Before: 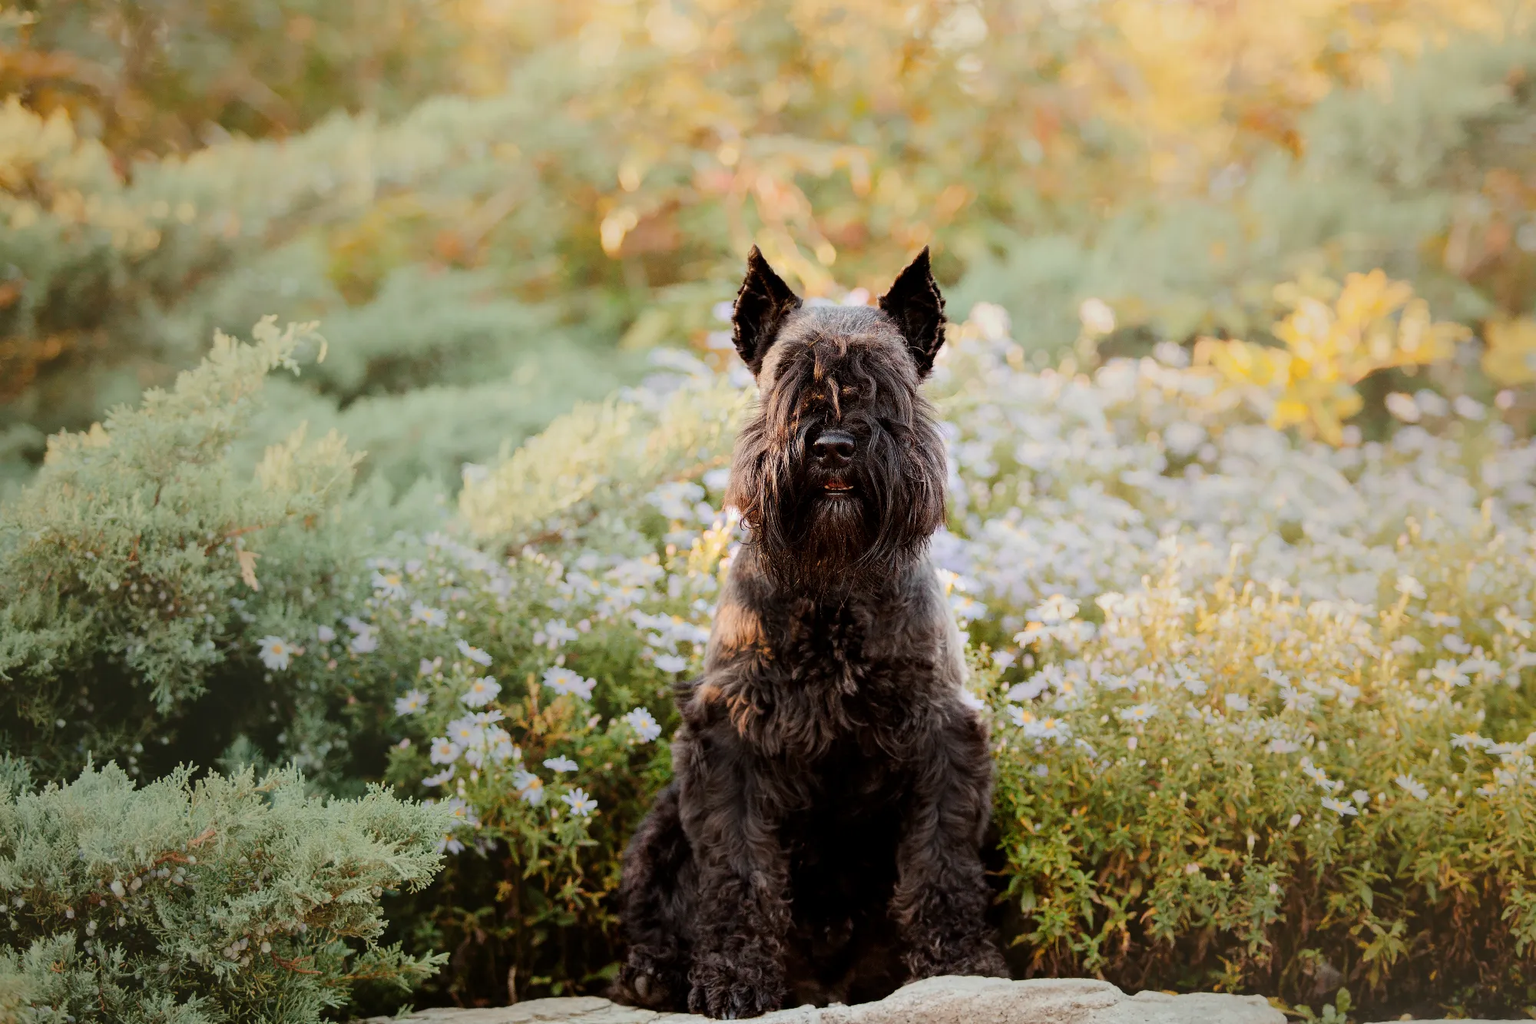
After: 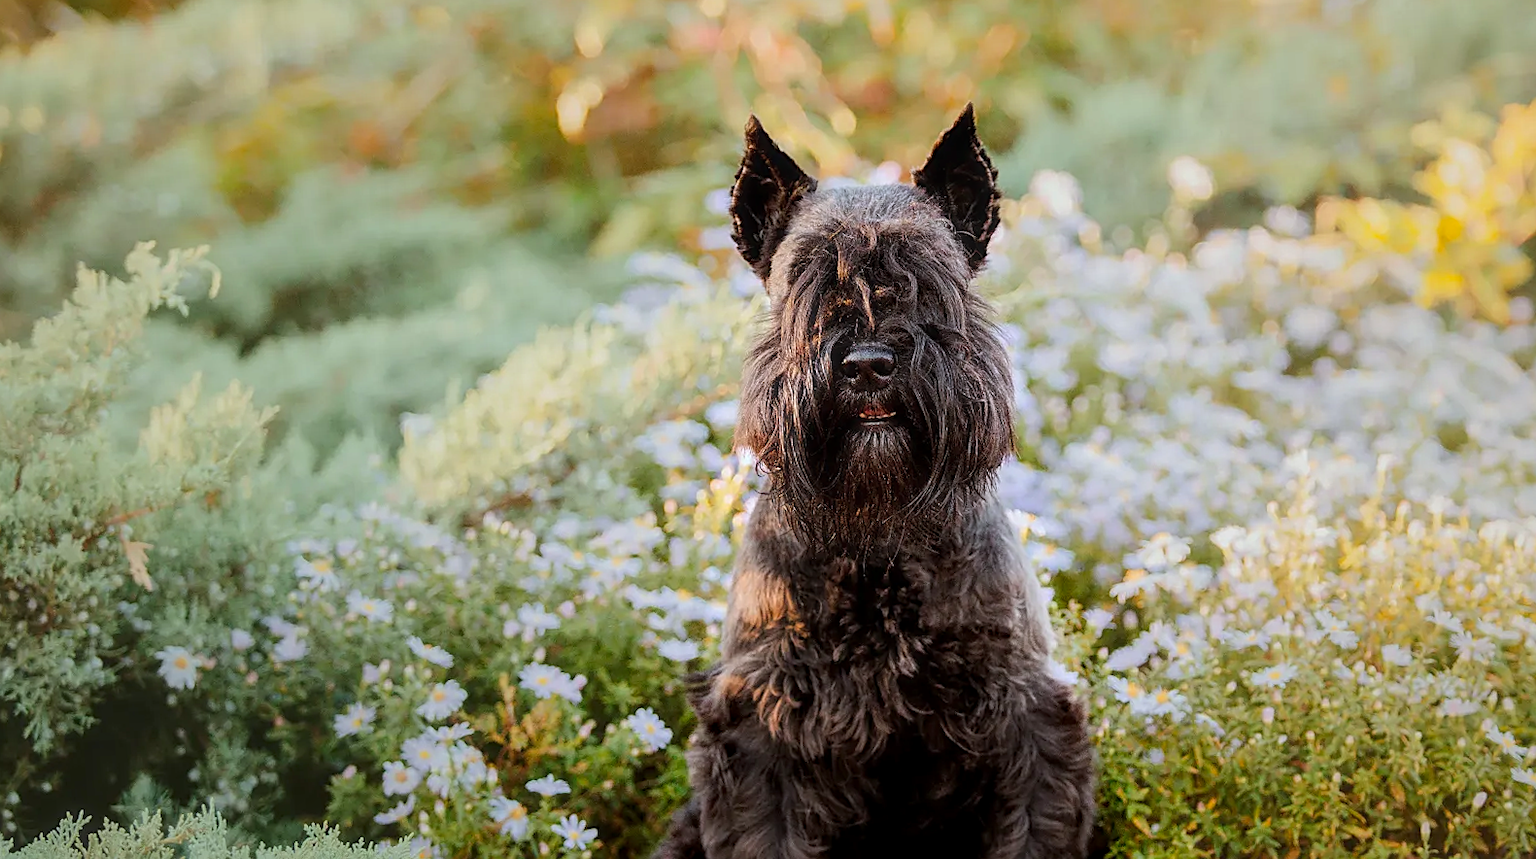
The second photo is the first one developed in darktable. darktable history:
color contrast: green-magenta contrast 1.2, blue-yellow contrast 1.2
white balance: red 0.974, blue 1.044
local contrast: on, module defaults
shadows and highlights: shadows 25, highlights -25
sharpen: on, module defaults
crop: left 7.856%, top 11.836%, right 10.12%, bottom 15.387%
rotate and perspective: rotation -3.52°, crop left 0.036, crop right 0.964, crop top 0.081, crop bottom 0.919
haze removal: strength -0.05
